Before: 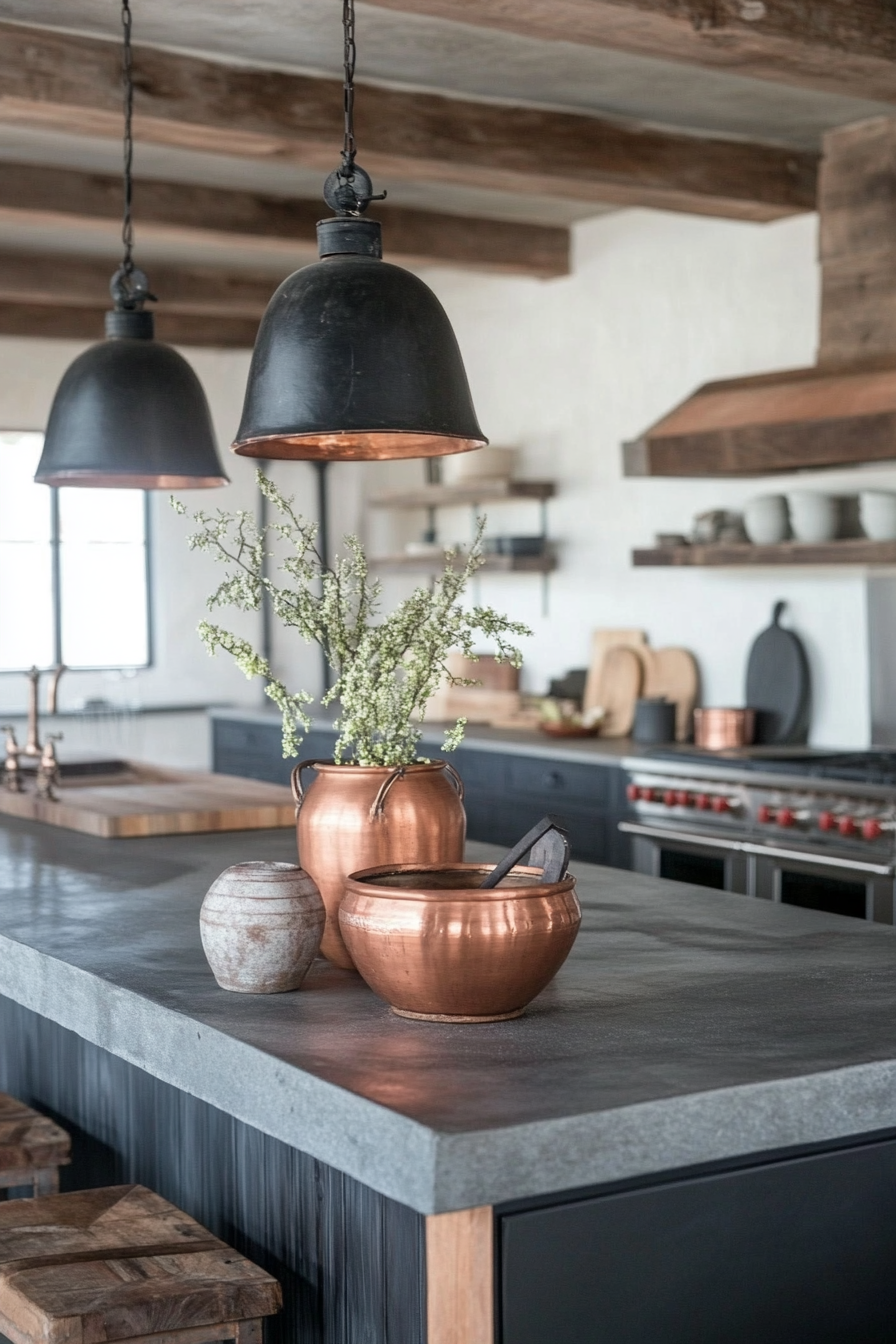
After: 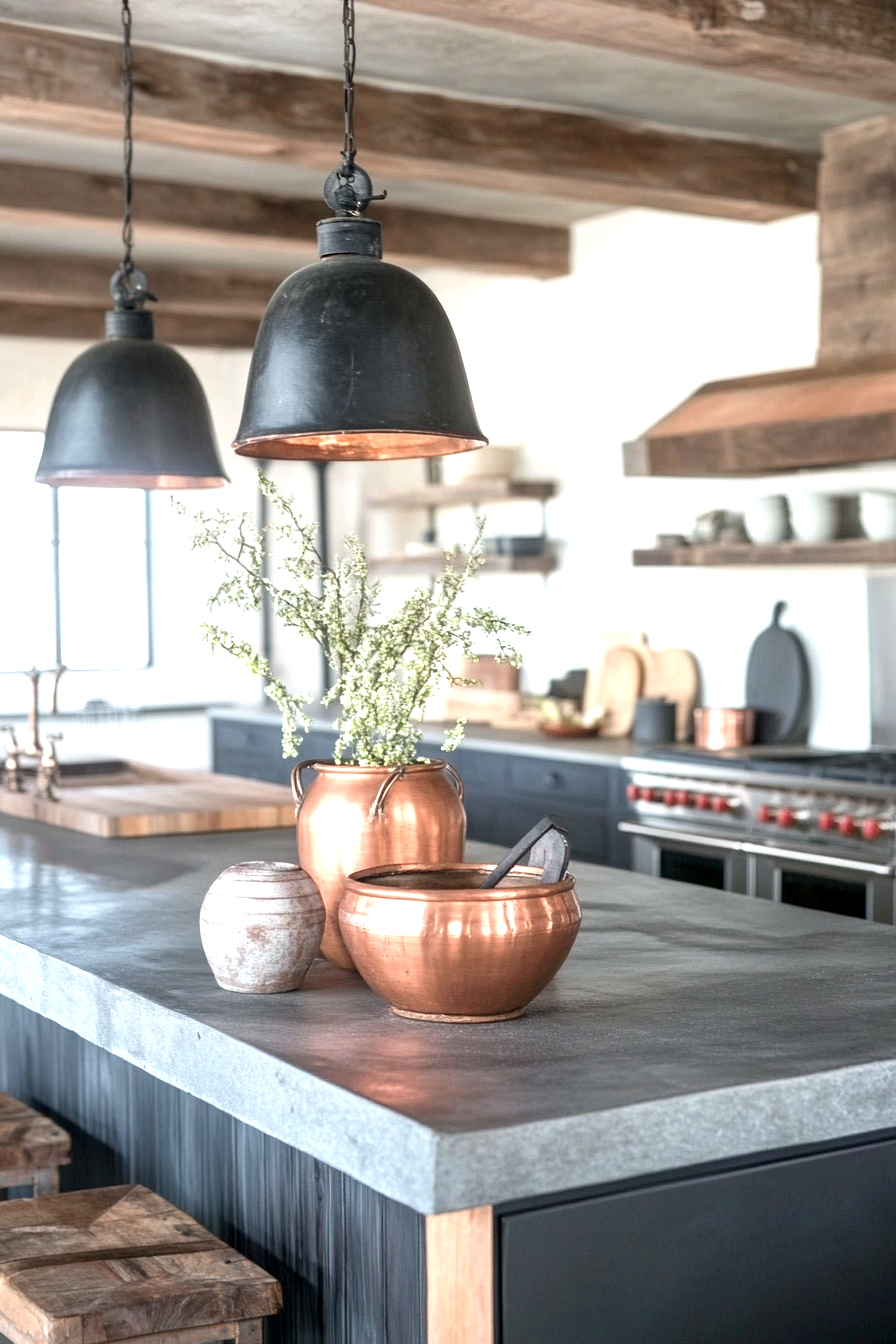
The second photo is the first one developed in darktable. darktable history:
exposure: black level correction 0.001, exposure 0.964 EV, compensate highlight preservation false
